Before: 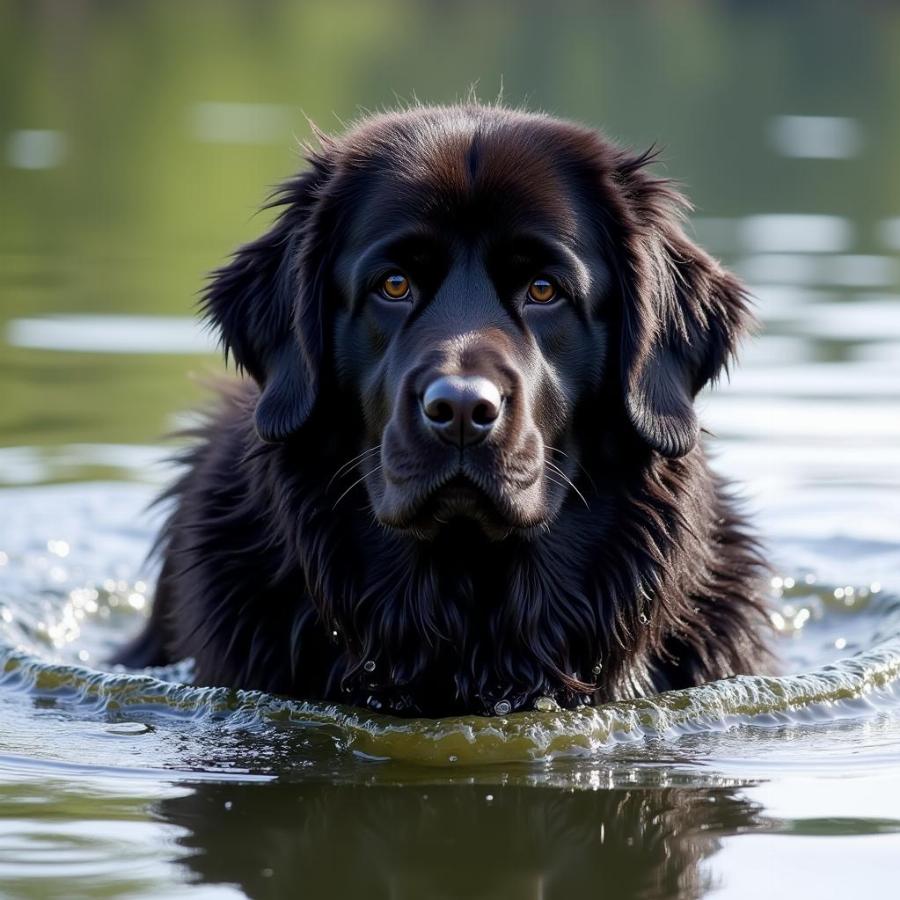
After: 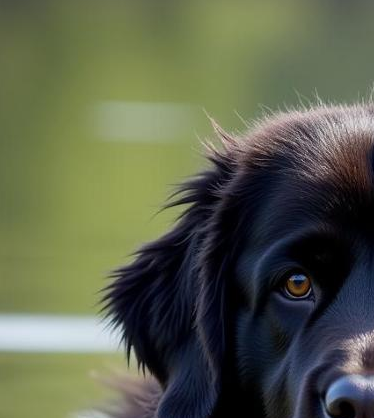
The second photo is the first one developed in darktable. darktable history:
crop and rotate: left 10.917%, top 0.118%, right 47.491%, bottom 53.435%
